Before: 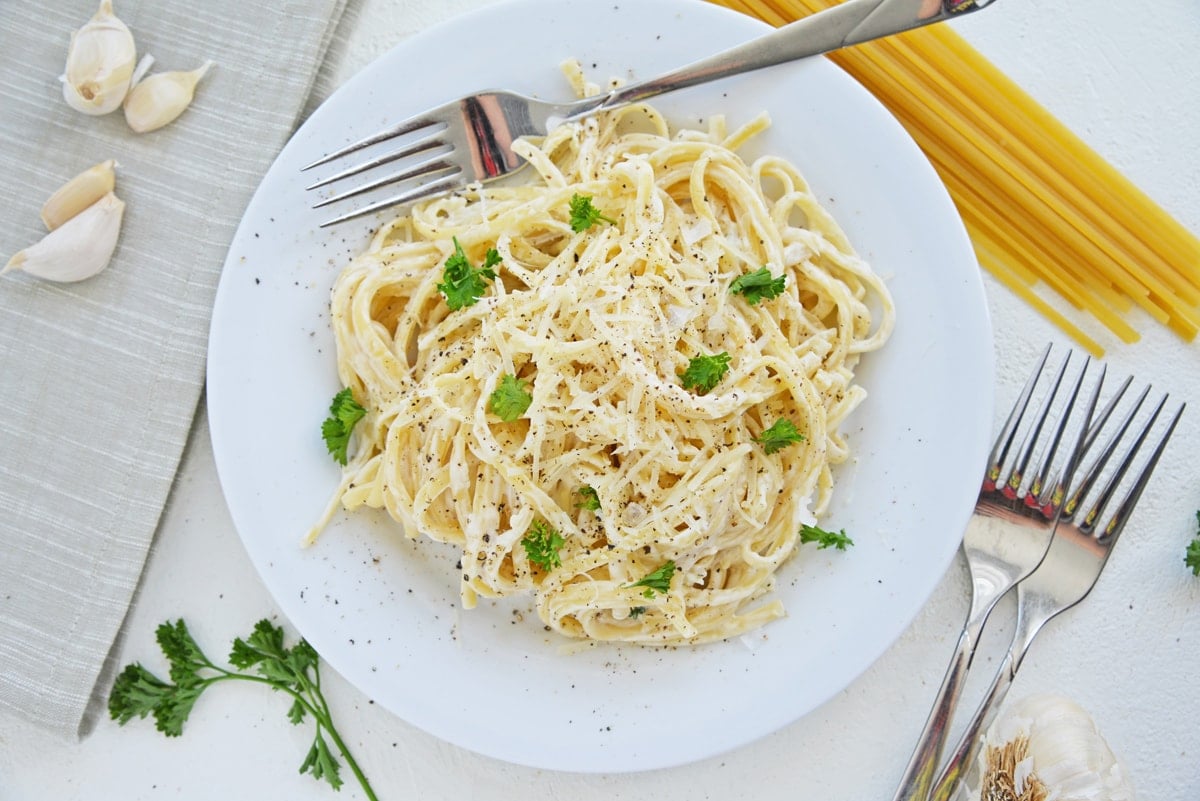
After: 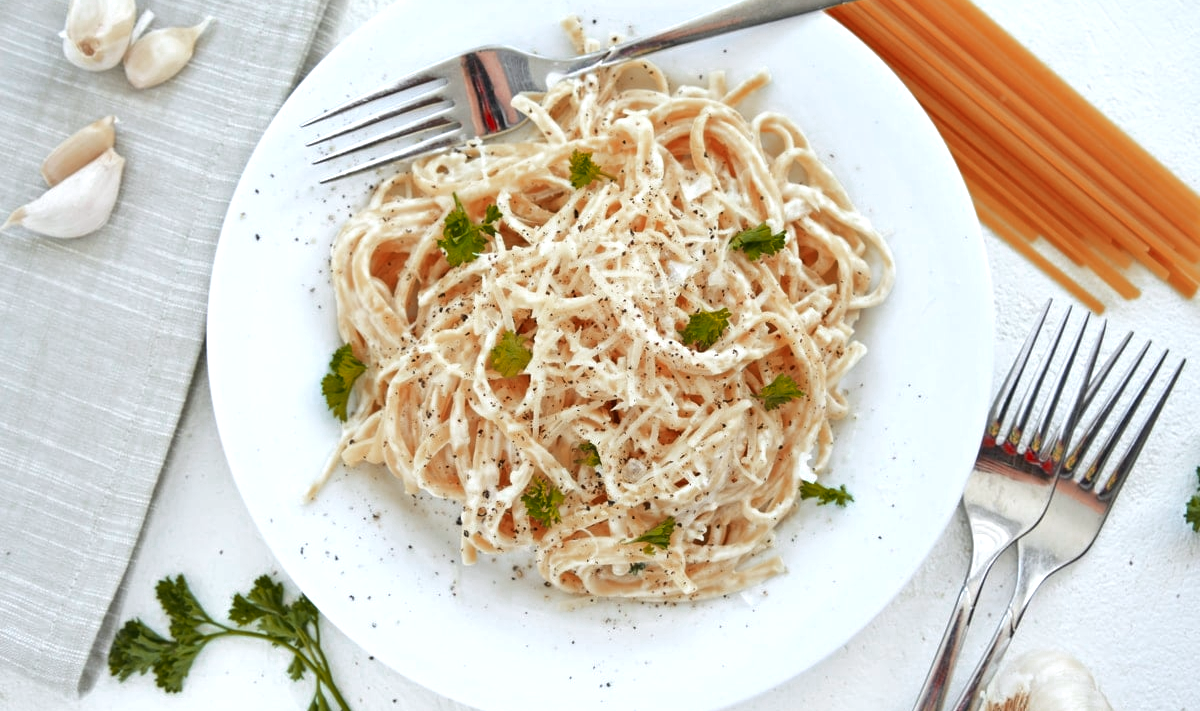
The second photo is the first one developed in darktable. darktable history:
tone equalizer: -8 EV -0.417 EV, -7 EV -0.389 EV, -6 EV -0.333 EV, -5 EV -0.222 EV, -3 EV 0.222 EV, -2 EV 0.333 EV, -1 EV 0.389 EV, +0 EV 0.417 EV, edges refinement/feathering 500, mask exposure compensation -1.57 EV, preserve details no
white balance: red 0.986, blue 1.01
color zones: curves: ch0 [(0, 0.299) (0.25, 0.383) (0.456, 0.352) (0.736, 0.571)]; ch1 [(0, 0.63) (0.151, 0.568) (0.254, 0.416) (0.47, 0.558) (0.732, 0.37) (0.909, 0.492)]; ch2 [(0.004, 0.604) (0.158, 0.443) (0.257, 0.403) (0.761, 0.468)]
shadows and highlights: shadows 25, highlights -25
crop and rotate: top 5.609%, bottom 5.609%
